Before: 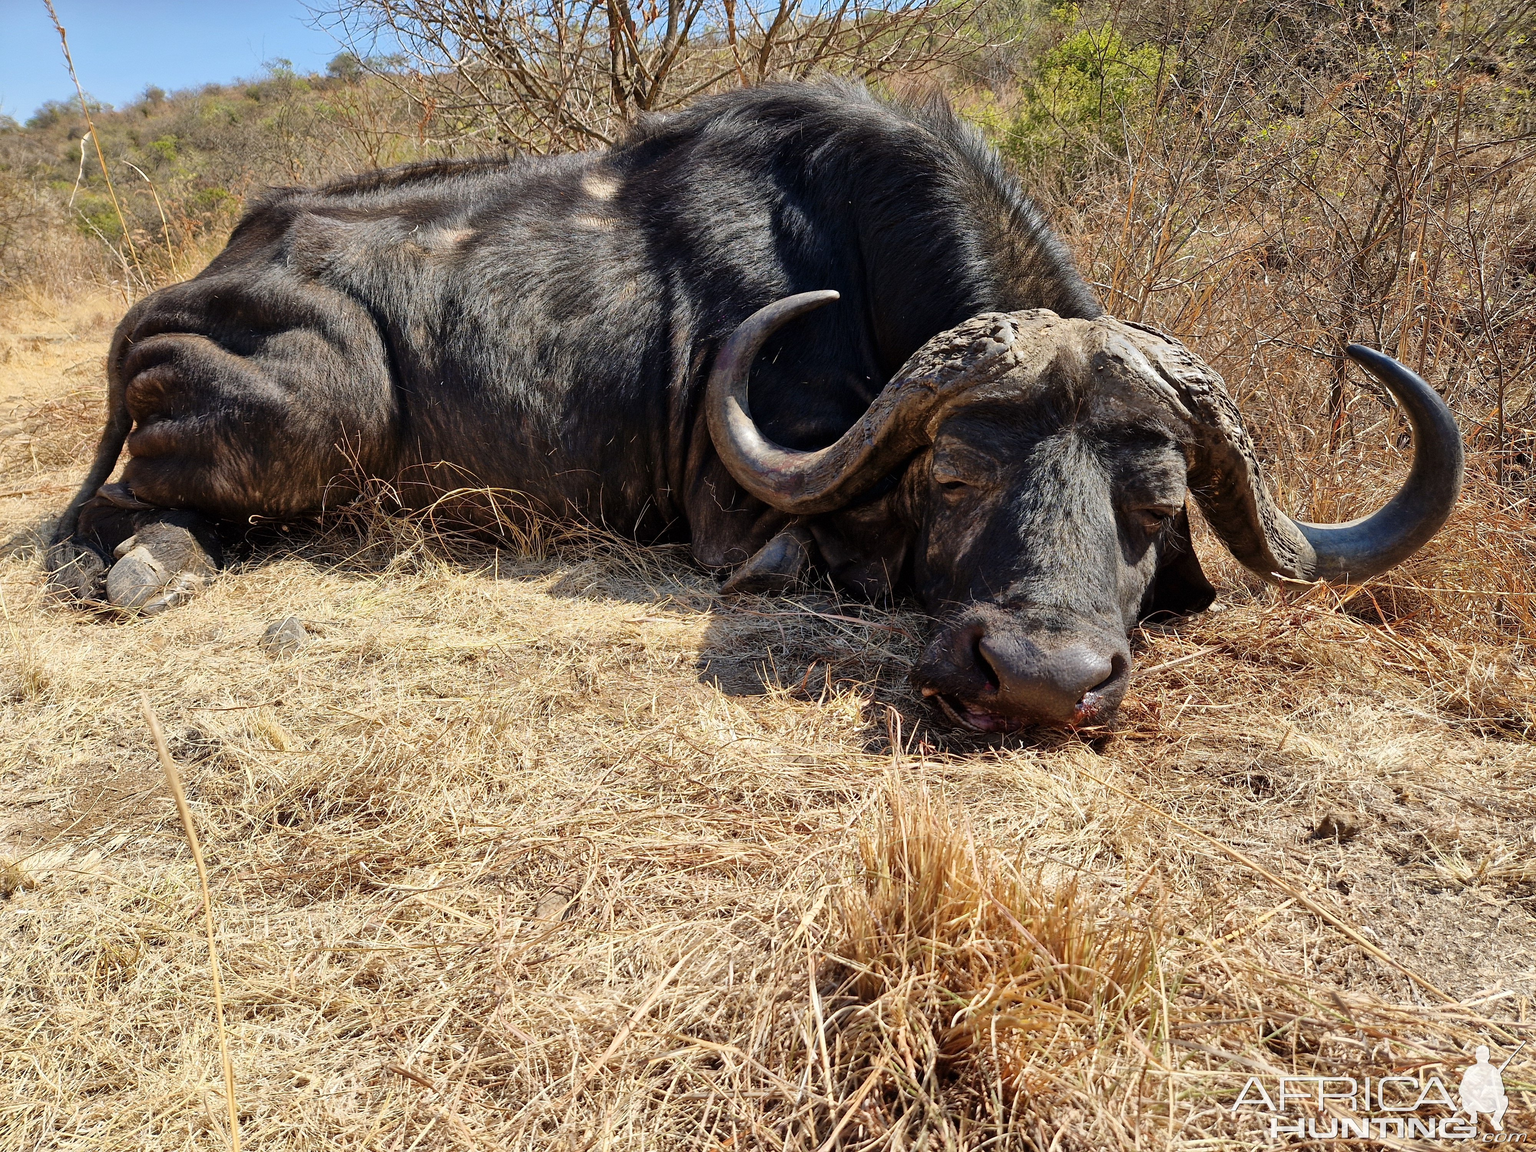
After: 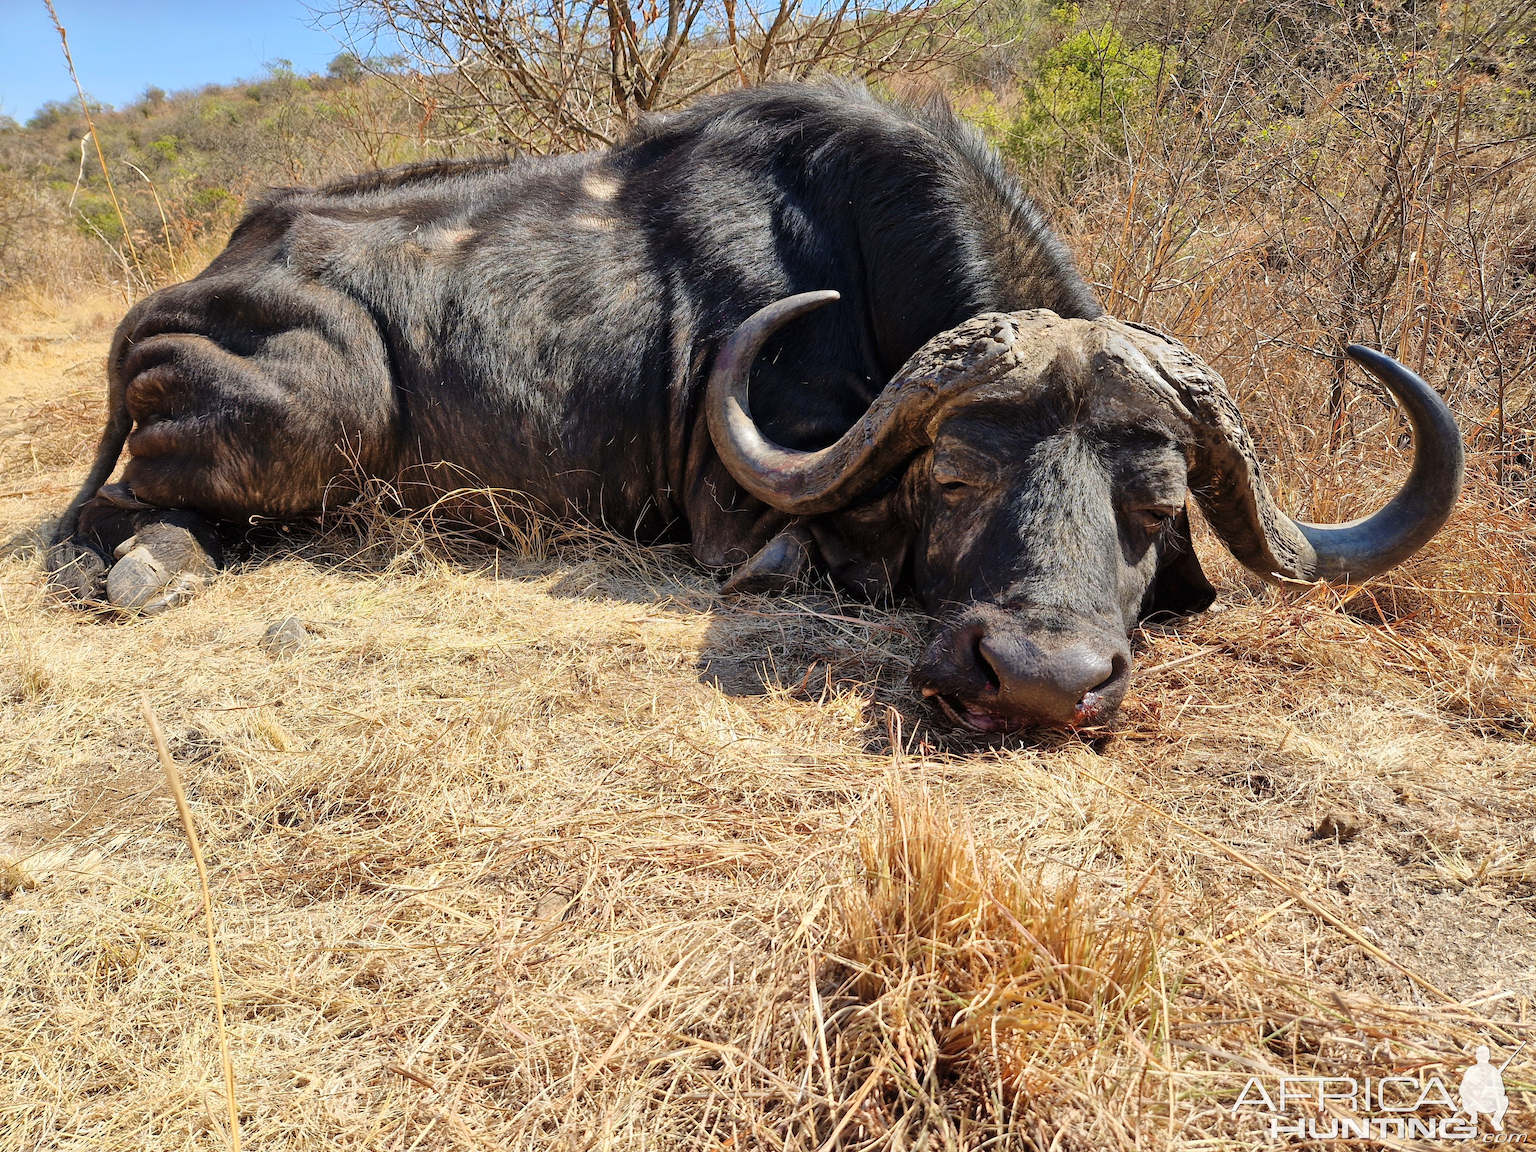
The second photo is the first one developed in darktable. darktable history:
contrast brightness saturation: contrast 0.026, brightness 0.067, saturation 0.123
